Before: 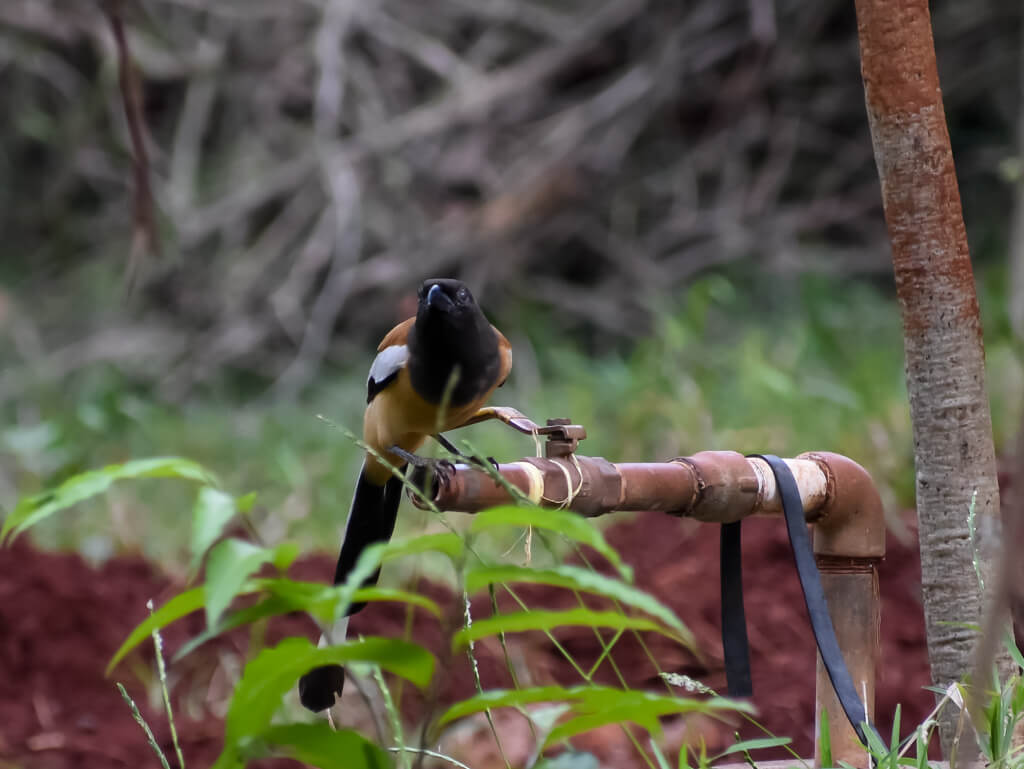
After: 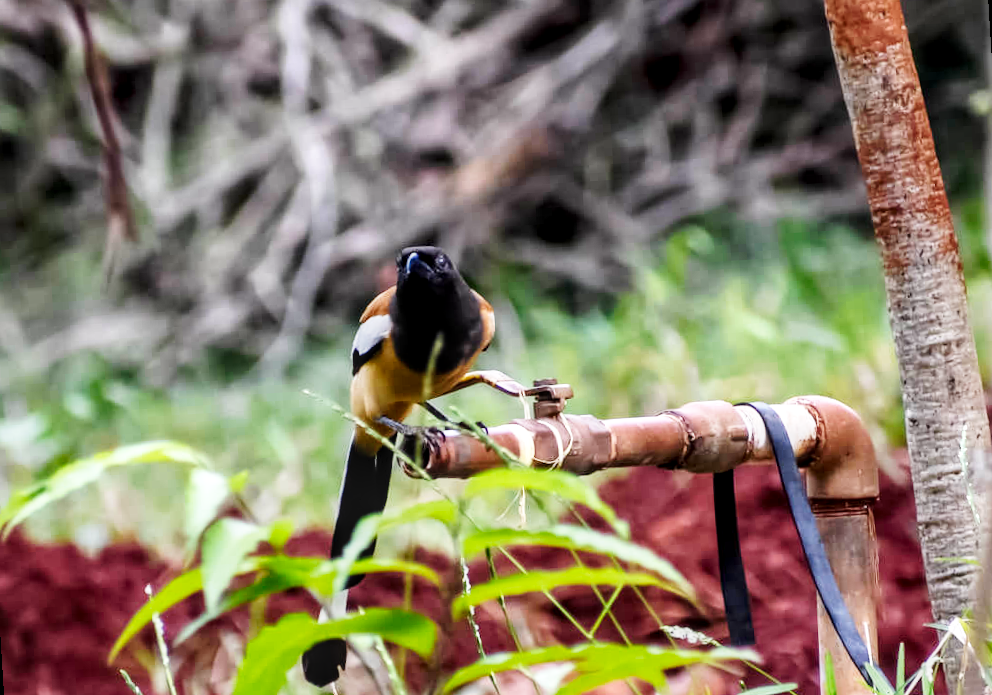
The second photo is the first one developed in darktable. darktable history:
rotate and perspective: rotation -3.52°, crop left 0.036, crop right 0.964, crop top 0.081, crop bottom 0.919
local contrast: detail 130%
base curve: curves: ch0 [(0, 0) (0, 0.001) (0.001, 0.001) (0.004, 0.002) (0.007, 0.004) (0.015, 0.013) (0.033, 0.045) (0.052, 0.096) (0.075, 0.17) (0.099, 0.241) (0.163, 0.42) (0.219, 0.55) (0.259, 0.616) (0.327, 0.722) (0.365, 0.765) (0.522, 0.873) (0.547, 0.881) (0.689, 0.919) (0.826, 0.952) (1, 1)], preserve colors none
